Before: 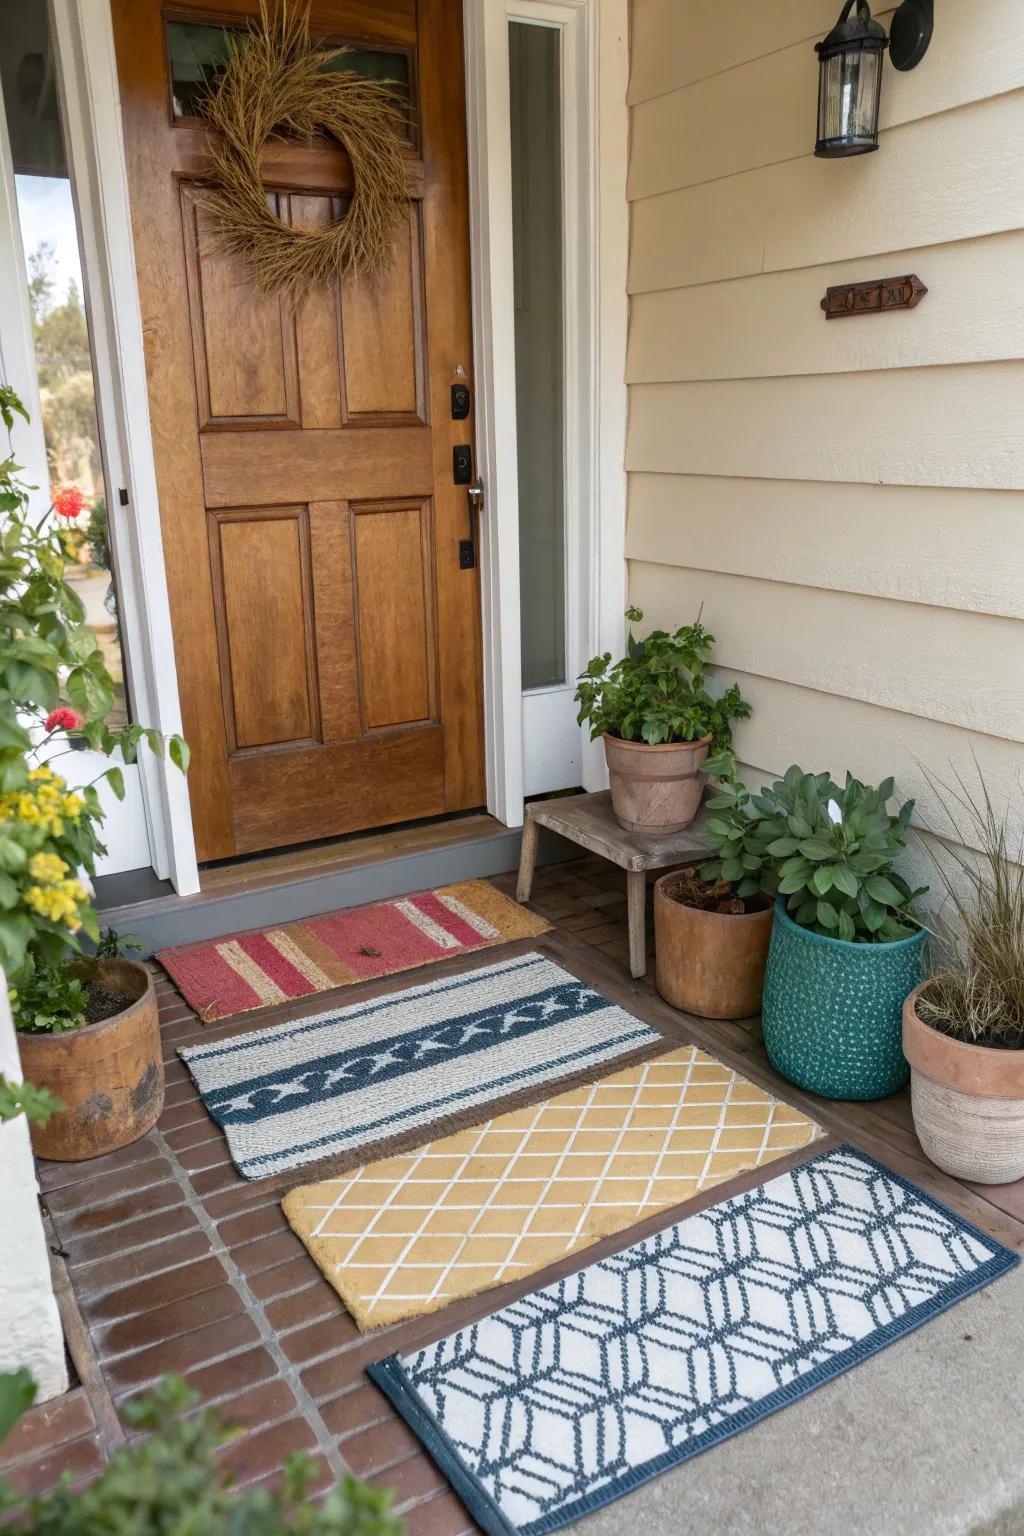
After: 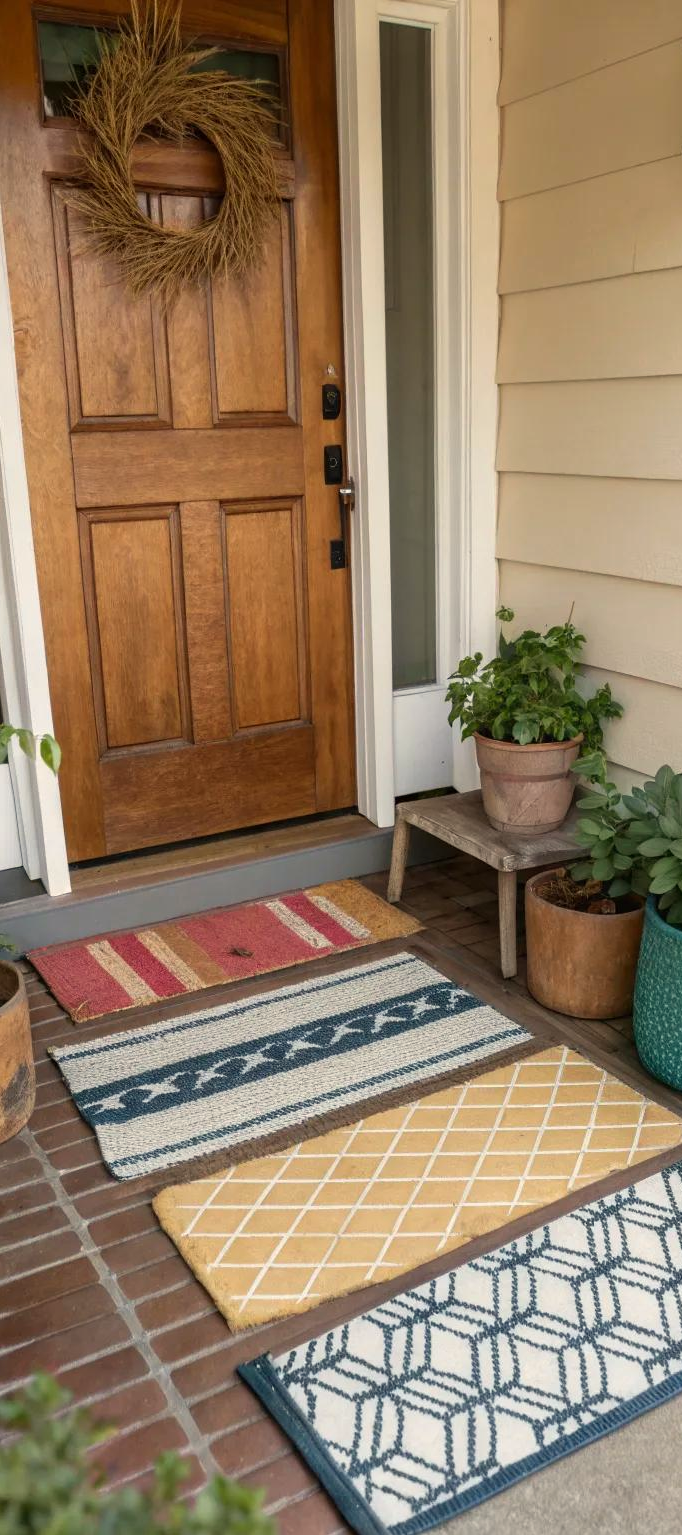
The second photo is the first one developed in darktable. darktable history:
white balance: red 1.045, blue 0.932
crop and rotate: left 12.673%, right 20.66%
